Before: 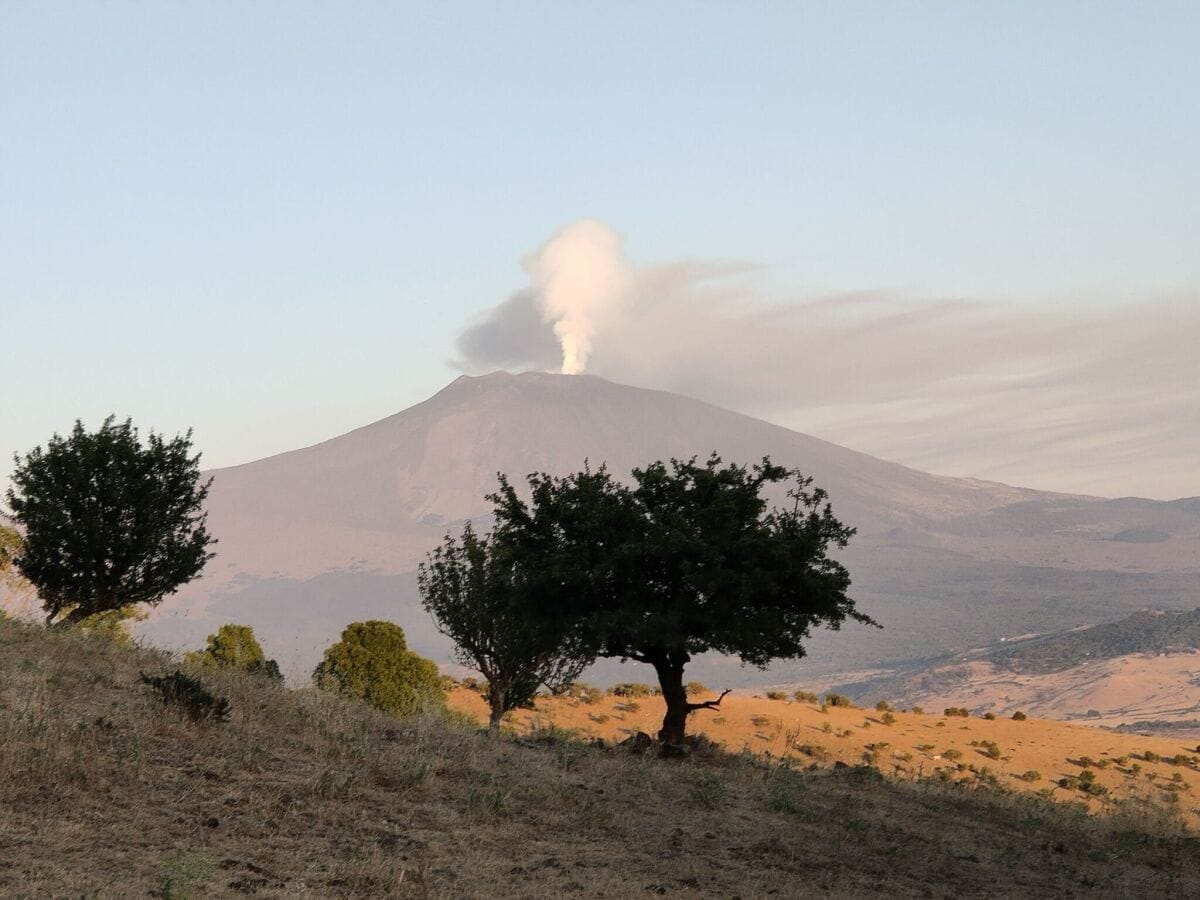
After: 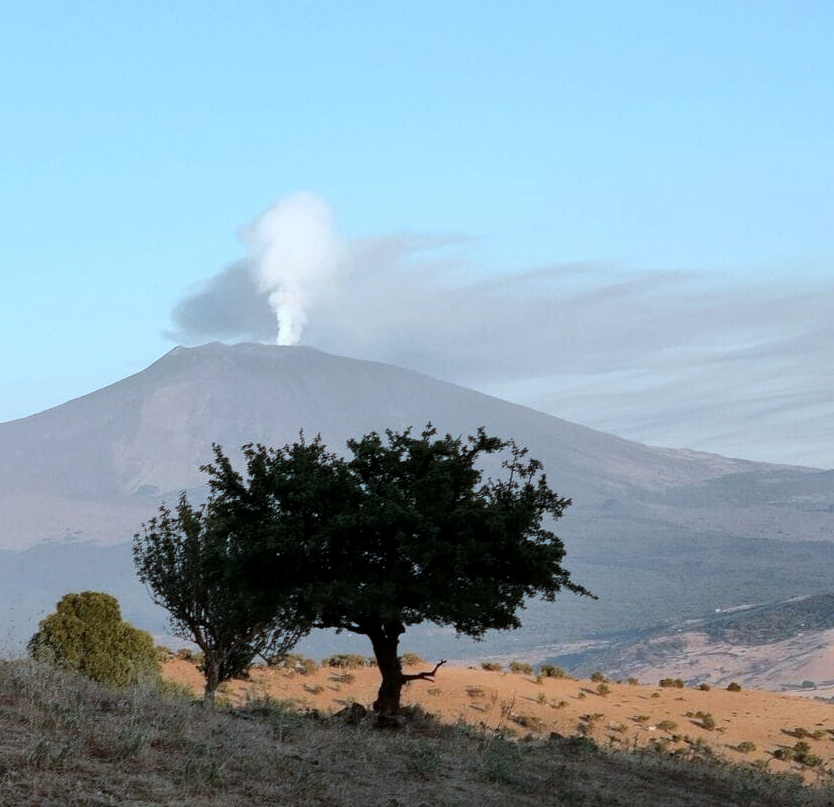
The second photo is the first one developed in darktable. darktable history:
local contrast: highlights 104%, shadows 103%, detail 119%, midtone range 0.2
crop and rotate: left 23.798%, top 3.331%, right 6.632%, bottom 6.949%
color correction: highlights a* -9.64, highlights b* -21.54
